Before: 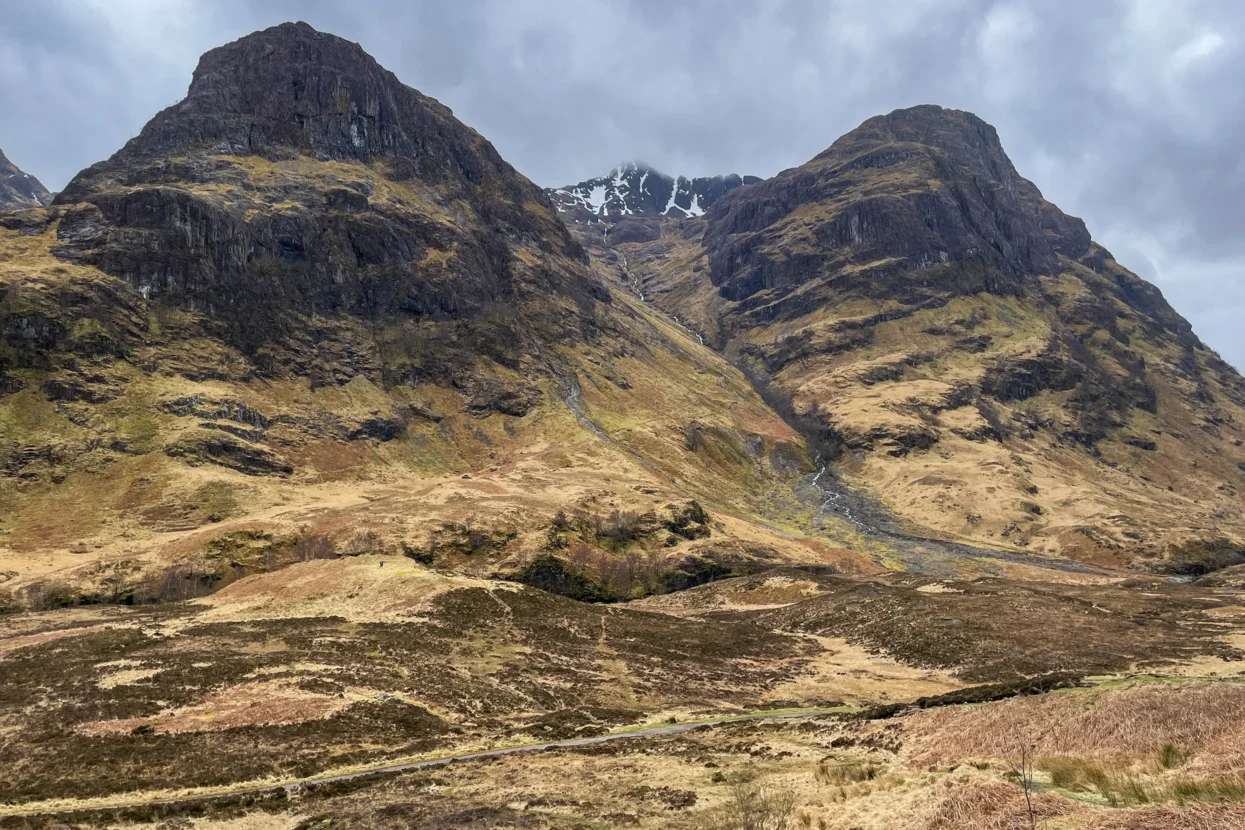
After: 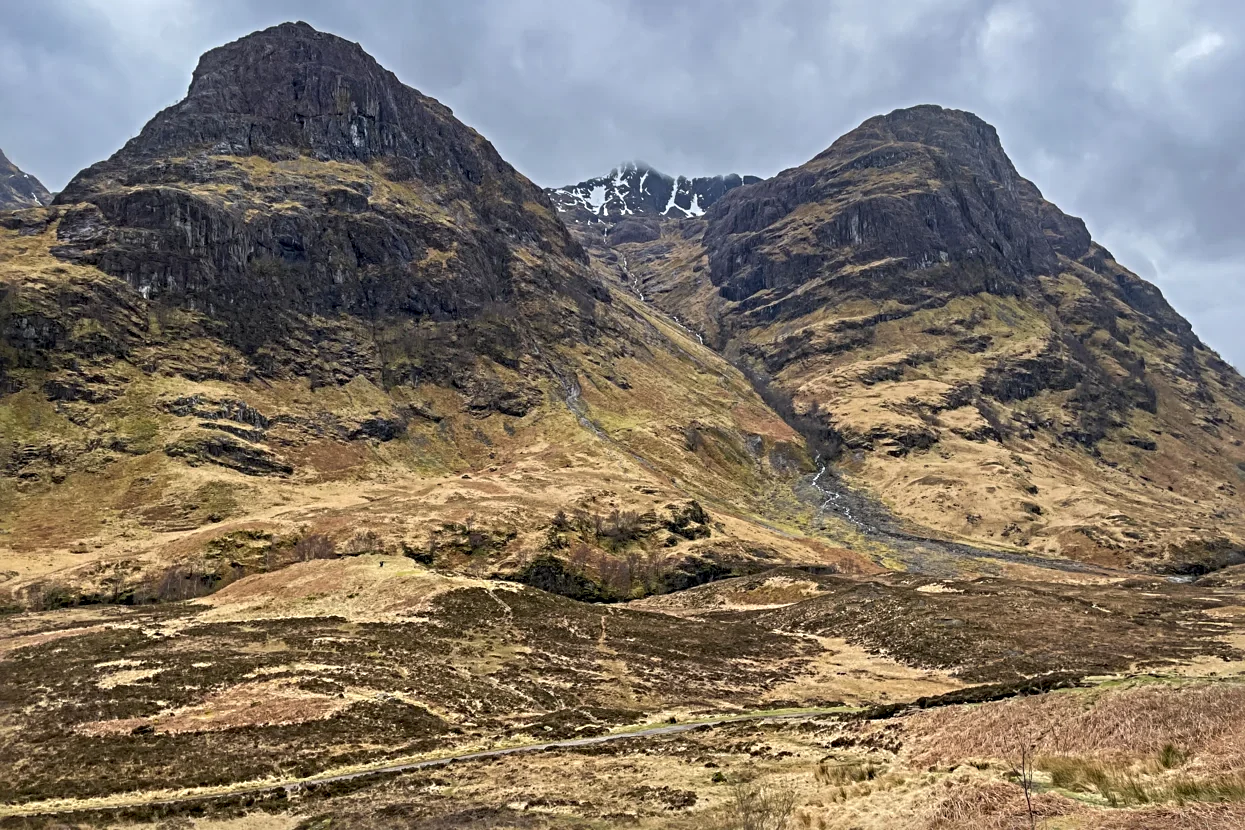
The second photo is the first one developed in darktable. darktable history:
sharpen: radius 4.933
shadows and highlights: radius 126.61, shadows 21.23, highlights -21.18, low approximation 0.01
